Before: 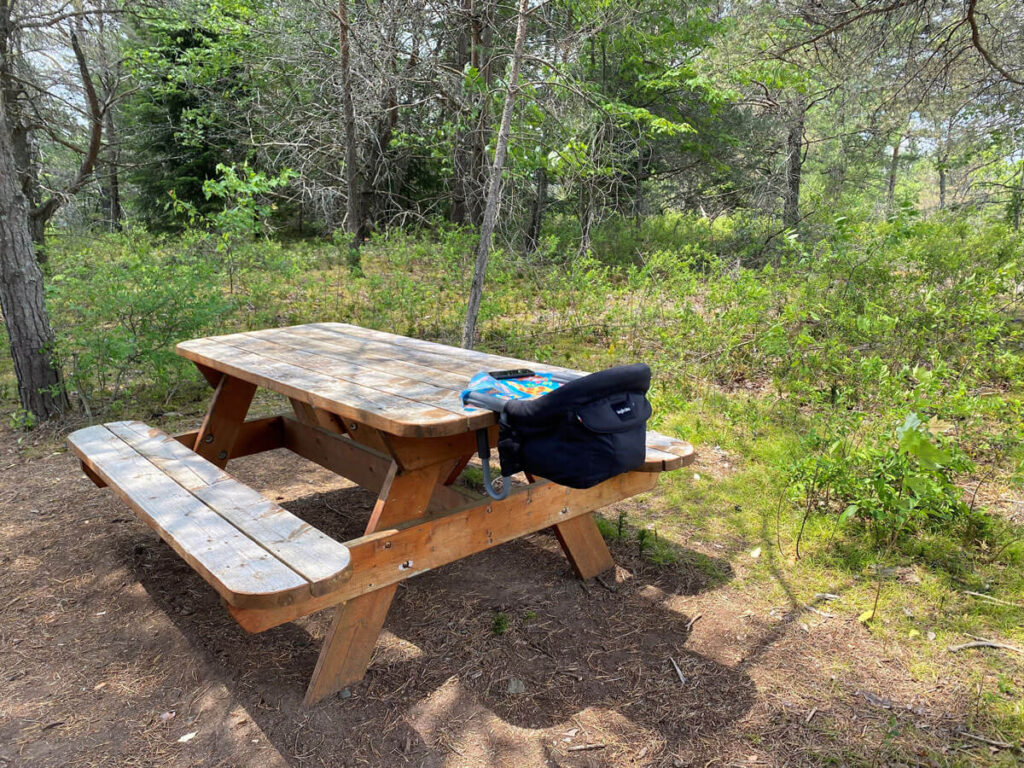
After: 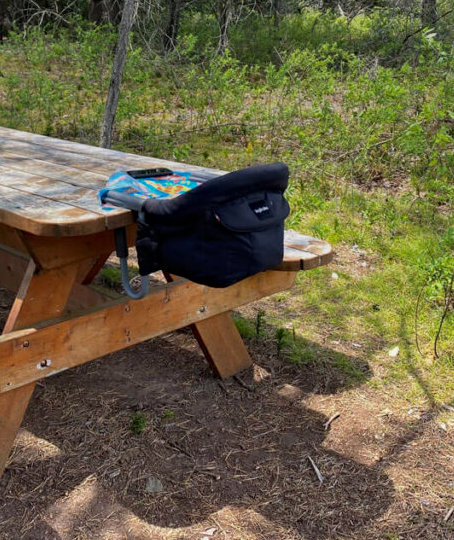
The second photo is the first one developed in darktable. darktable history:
graduated density: on, module defaults
contrast equalizer: y [[0.5 ×6], [0.5 ×6], [0.5, 0.5, 0.501, 0.545, 0.707, 0.863], [0 ×6], [0 ×6]]
crop: left 35.432%, top 26.233%, right 20.145%, bottom 3.432%
base curve: curves: ch0 [(0, 0) (0.303, 0.277) (1, 1)]
haze removal: compatibility mode true, adaptive false
